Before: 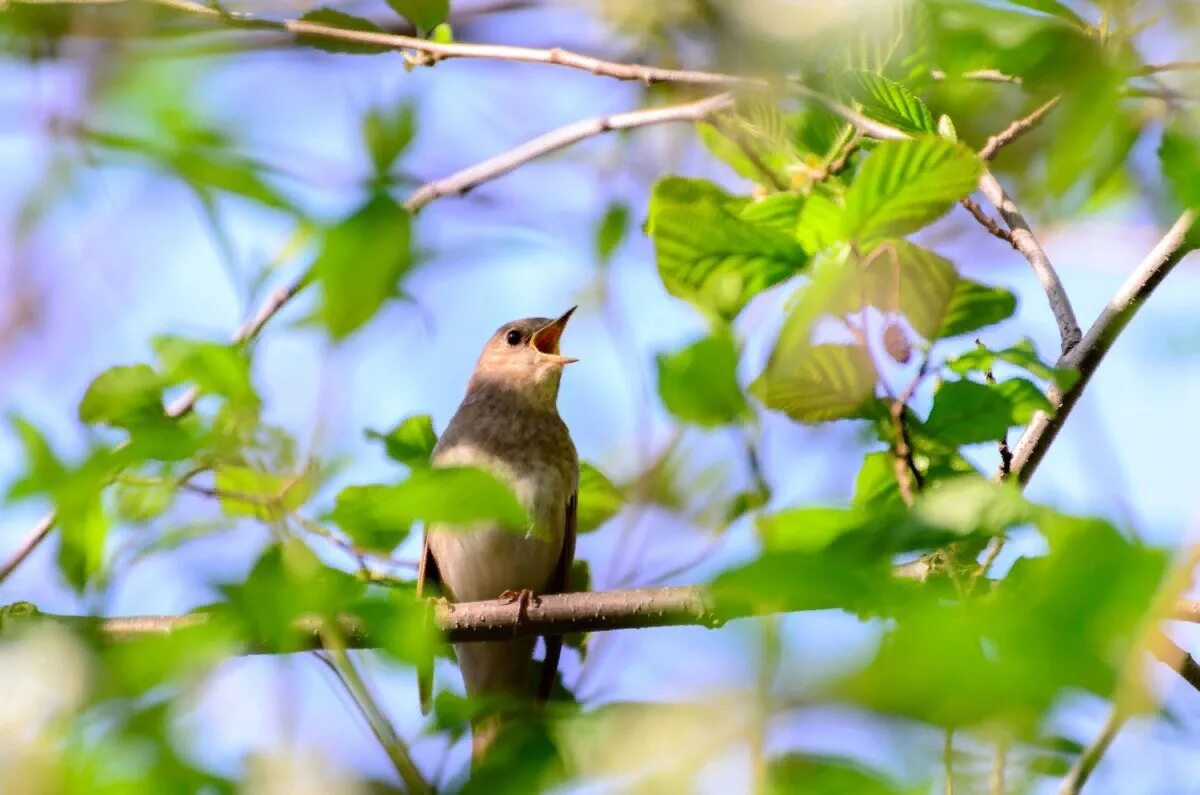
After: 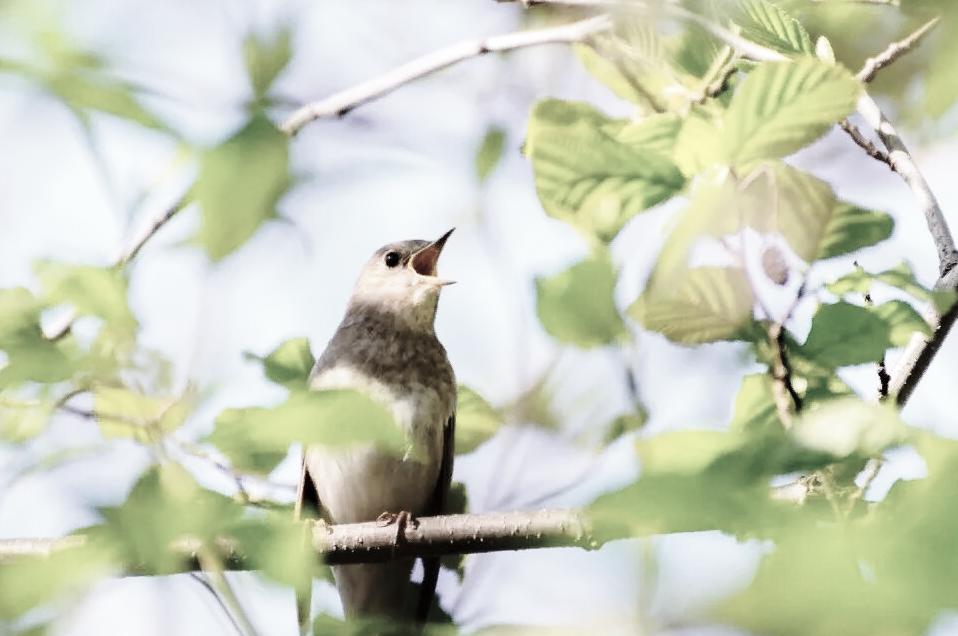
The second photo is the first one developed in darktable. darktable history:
crop and rotate: left 10.174%, top 9.872%, right 9.985%, bottom 10.017%
color correction: highlights b* -0.014, saturation 0.343
base curve: curves: ch0 [(0, 0) (0.028, 0.03) (0.121, 0.232) (0.46, 0.748) (0.859, 0.968) (1, 1)], preserve colors none
